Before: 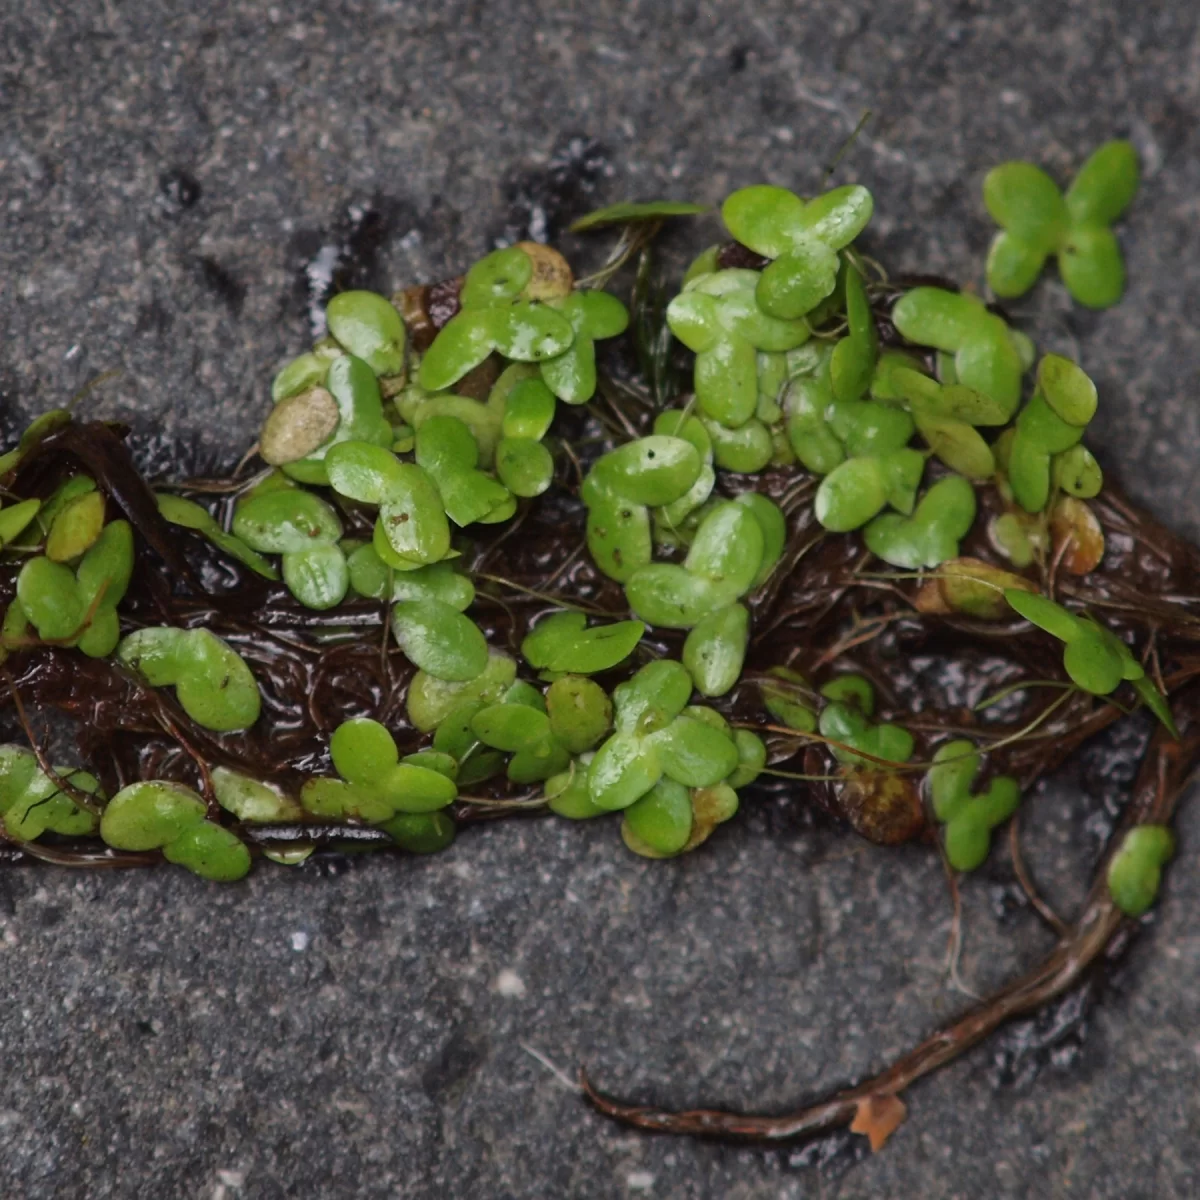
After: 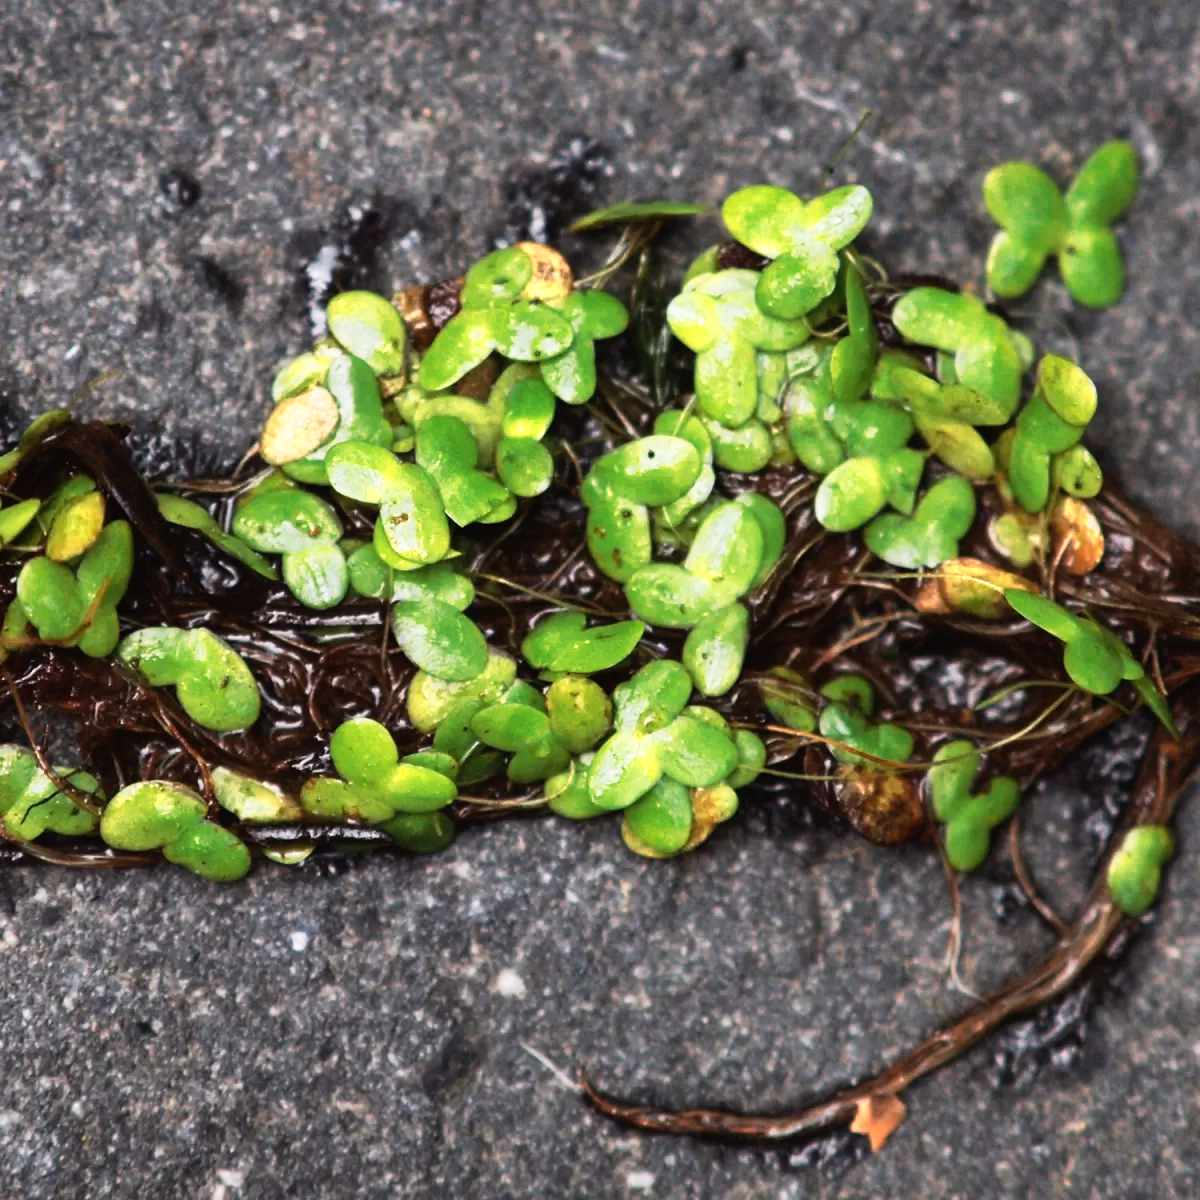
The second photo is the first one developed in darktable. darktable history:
exposure: black level correction 0.001, exposure 0.5 EV, compensate highlight preservation false
color zones: curves: ch0 [(0.018, 0.548) (0.197, 0.654) (0.425, 0.447) (0.605, 0.658) (0.732, 0.579)]; ch1 [(0.105, 0.531) (0.224, 0.531) (0.386, 0.39) (0.618, 0.456) (0.732, 0.456) (0.956, 0.421)]; ch2 [(0.039, 0.583) (0.215, 0.465) (0.399, 0.544) (0.465, 0.548) (0.614, 0.447) (0.724, 0.43) (0.882, 0.623) (0.956, 0.632)]
tone curve: curves: ch0 [(0, 0.013) (0.074, 0.044) (0.251, 0.234) (0.472, 0.511) (0.63, 0.752) (0.746, 0.866) (0.899, 0.956) (1, 1)]; ch1 [(0, 0) (0.08, 0.08) (0.347, 0.394) (0.455, 0.441) (0.5, 0.5) (0.517, 0.53) (0.563, 0.611) (0.617, 0.682) (0.756, 0.788) (0.92, 0.92) (1, 1)]; ch2 [(0, 0) (0.096, 0.056) (0.304, 0.204) (0.5, 0.5) (0.539, 0.575) (0.597, 0.644) (0.92, 0.92) (1, 1)], preserve colors none
